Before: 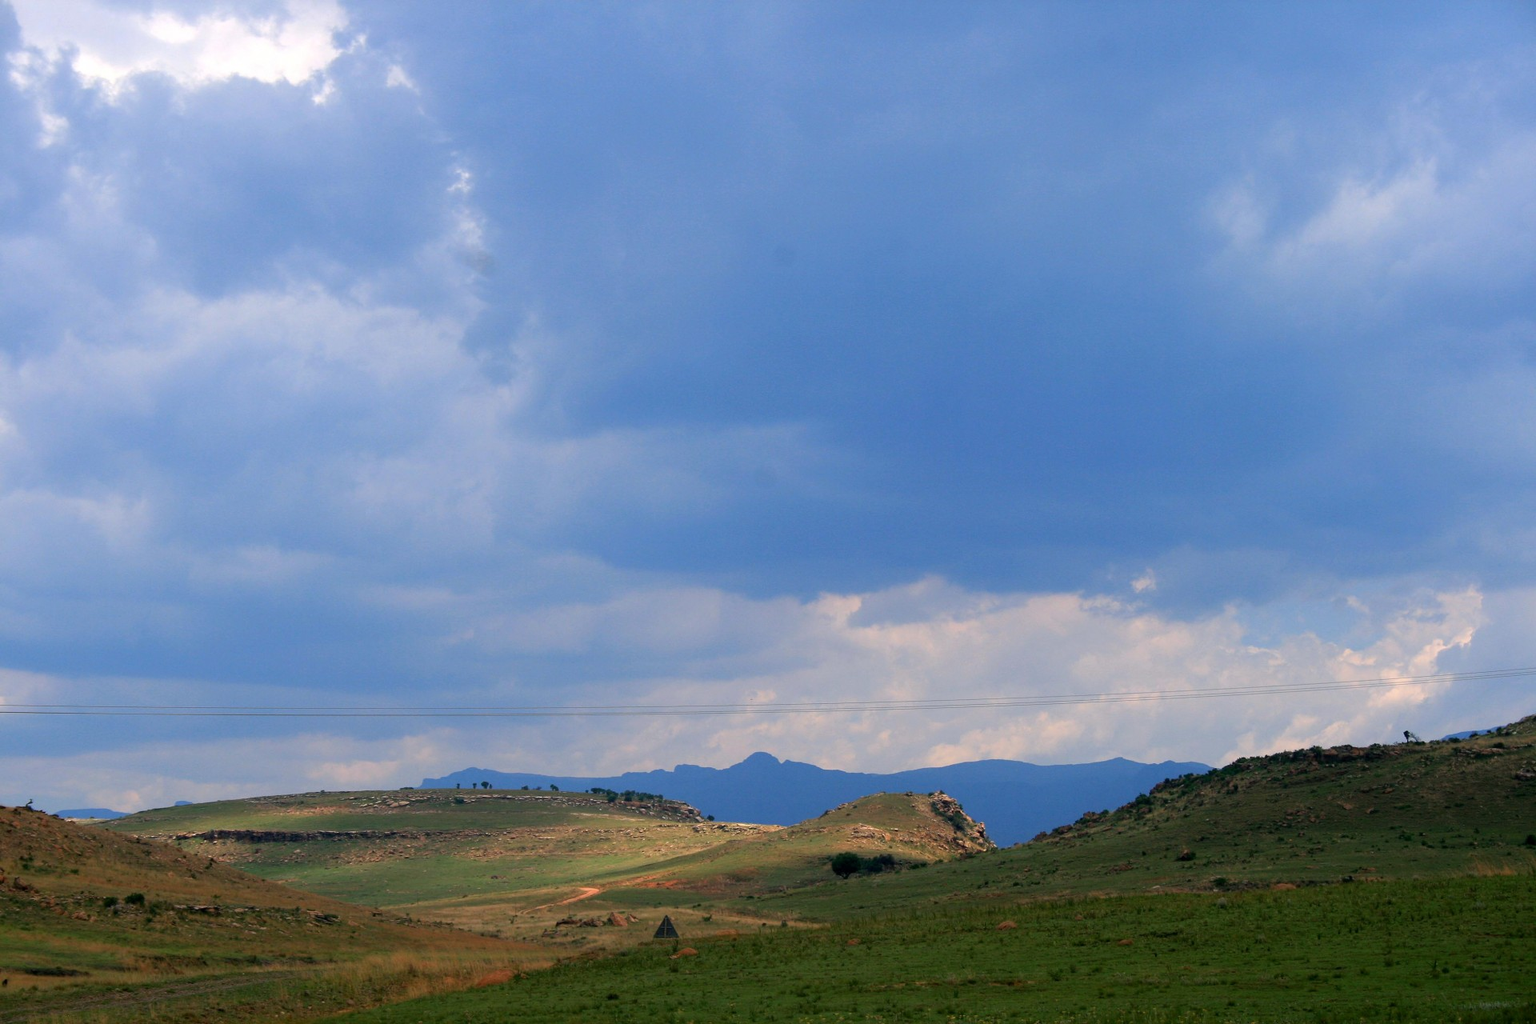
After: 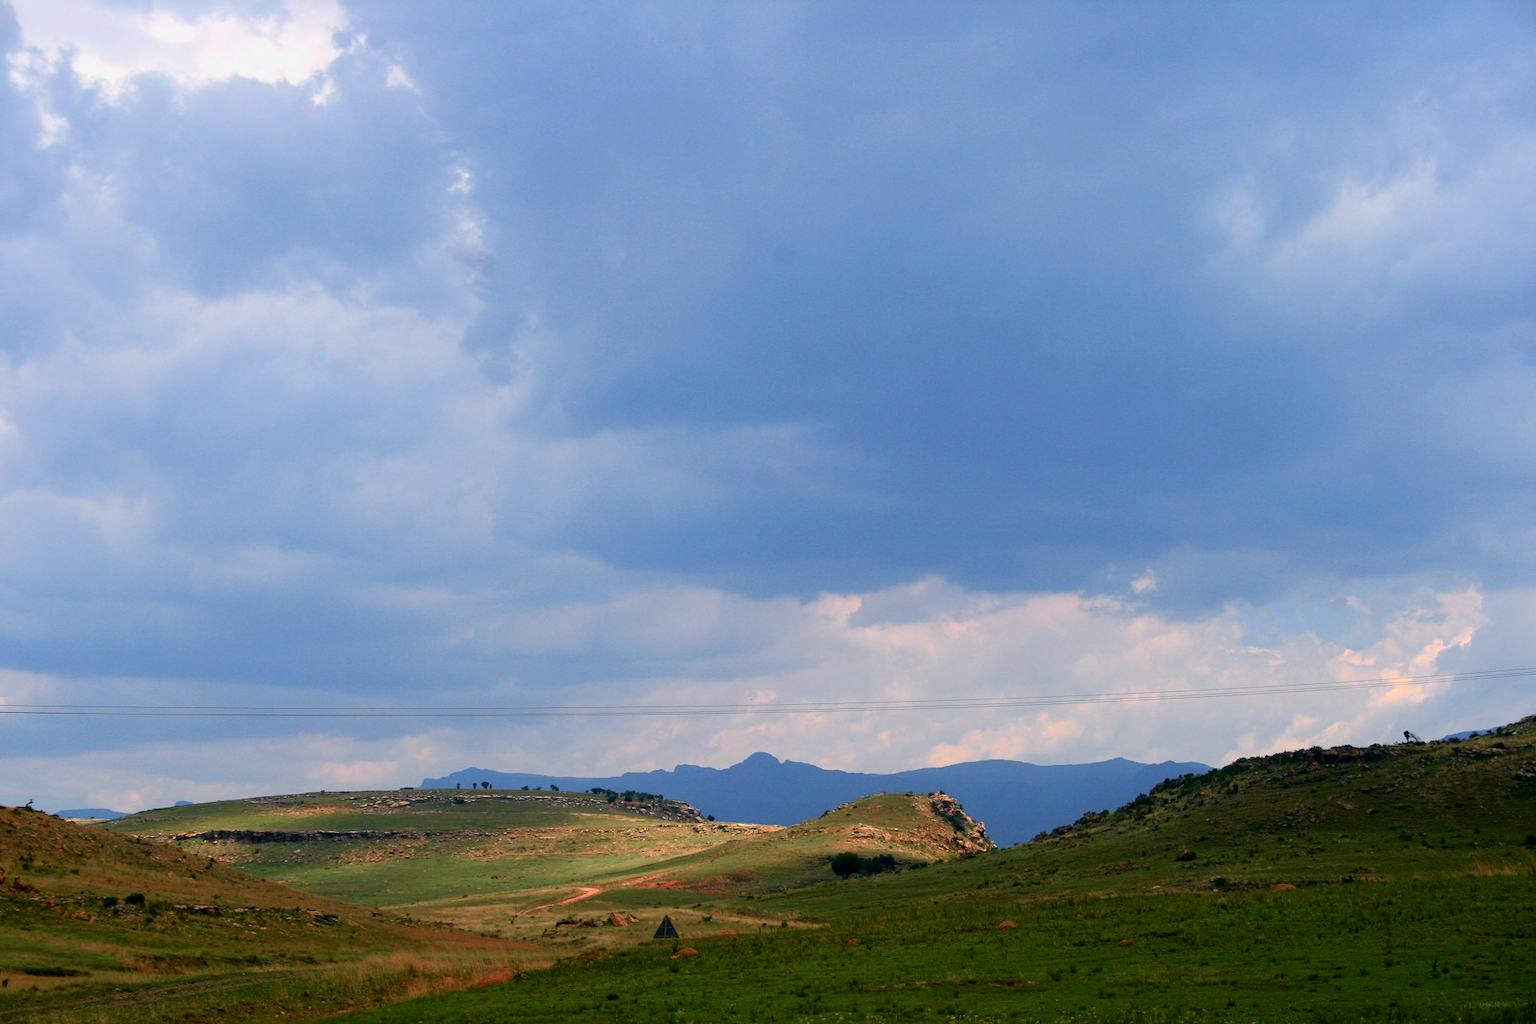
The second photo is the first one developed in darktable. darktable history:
tone curve: curves: ch0 [(0, 0) (0.058, 0.027) (0.214, 0.183) (0.304, 0.288) (0.522, 0.549) (0.658, 0.7) (0.741, 0.775) (0.844, 0.866) (0.986, 0.957)]; ch1 [(0, 0) (0.172, 0.123) (0.312, 0.296) (0.437, 0.429) (0.471, 0.469) (0.502, 0.5) (0.513, 0.515) (0.572, 0.603) (0.617, 0.653) (0.68, 0.724) (0.889, 0.924) (1, 1)]; ch2 [(0, 0) (0.411, 0.424) (0.489, 0.49) (0.502, 0.5) (0.517, 0.519) (0.549, 0.578) (0.604, 0.628) (0.693, 0.686) (1, 1)], color space Lab, independent channels, preserve colors none
